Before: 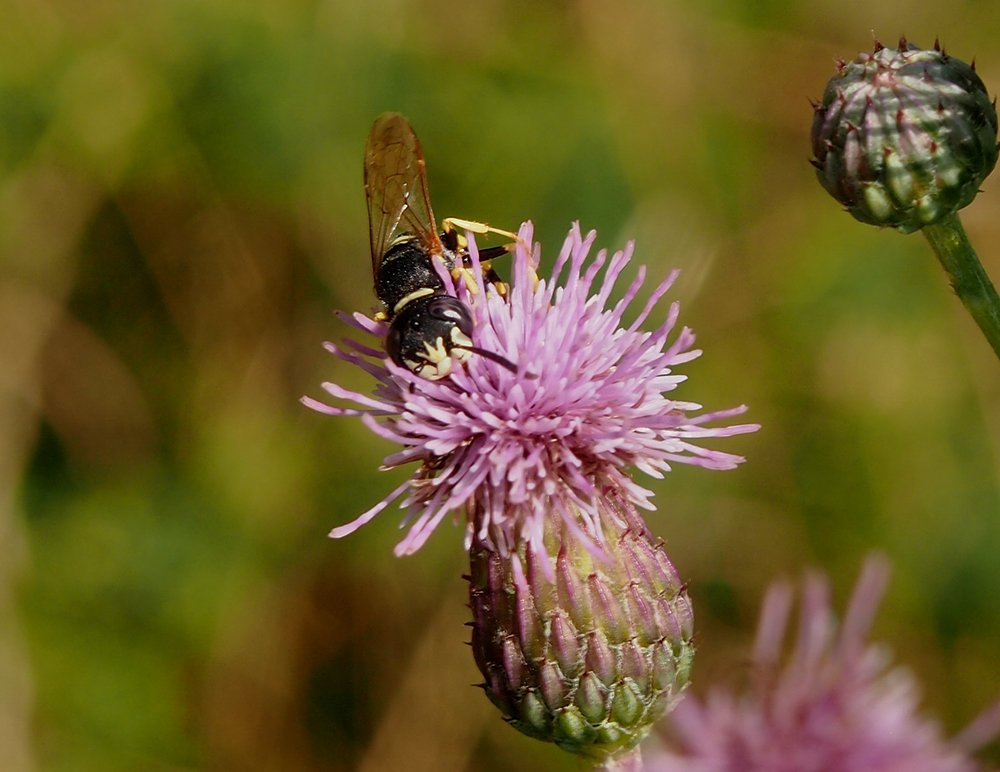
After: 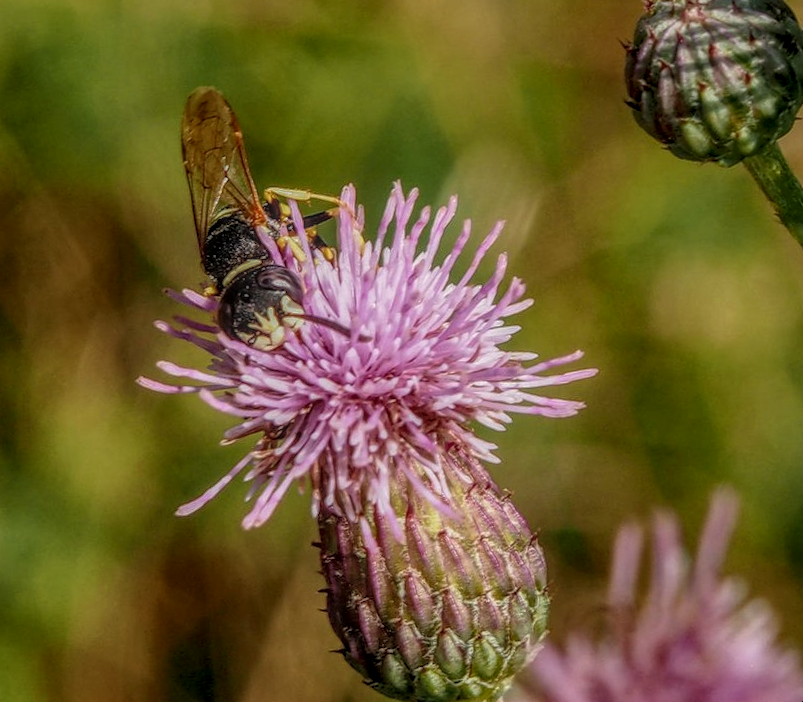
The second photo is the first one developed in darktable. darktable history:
crop and rotate: left 14.584%
local contrast: highlights 0%, shadows 0%, detail 200%, midtone range 0.25
rotate and perspective: rotation -4.57°, crop left 0.054, crop right 0.944, crop top 0.087, crop bottom 0.914
